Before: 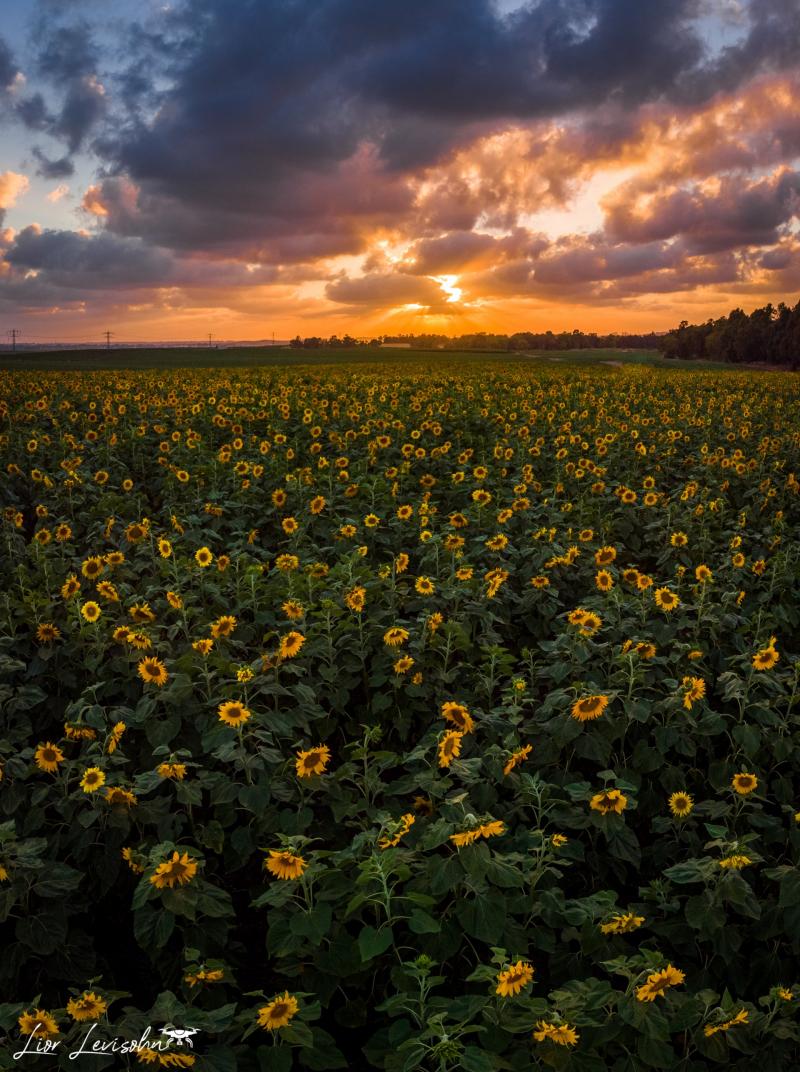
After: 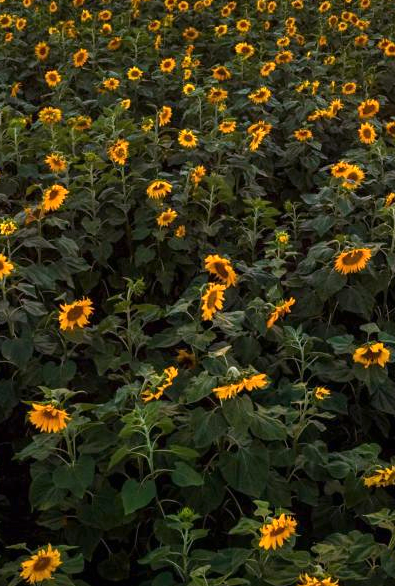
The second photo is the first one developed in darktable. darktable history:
crop: left 29.672%, top 41.786%, right 20.851%, bottom 3.487%
white balance: red 1.066, blue 1.119
exposure: black level correction 0, exposure 0.7 EV, compensate exposure bias true, compensate highlight preservation false
